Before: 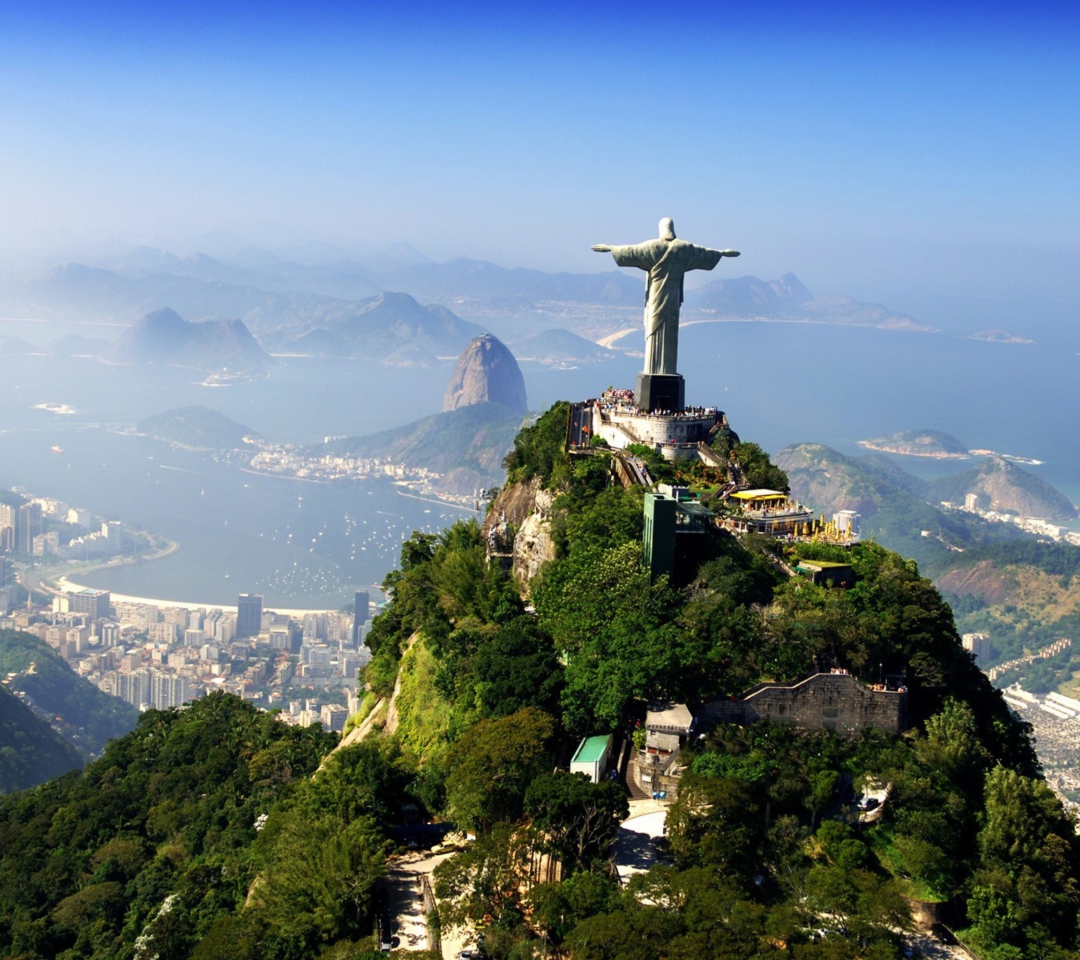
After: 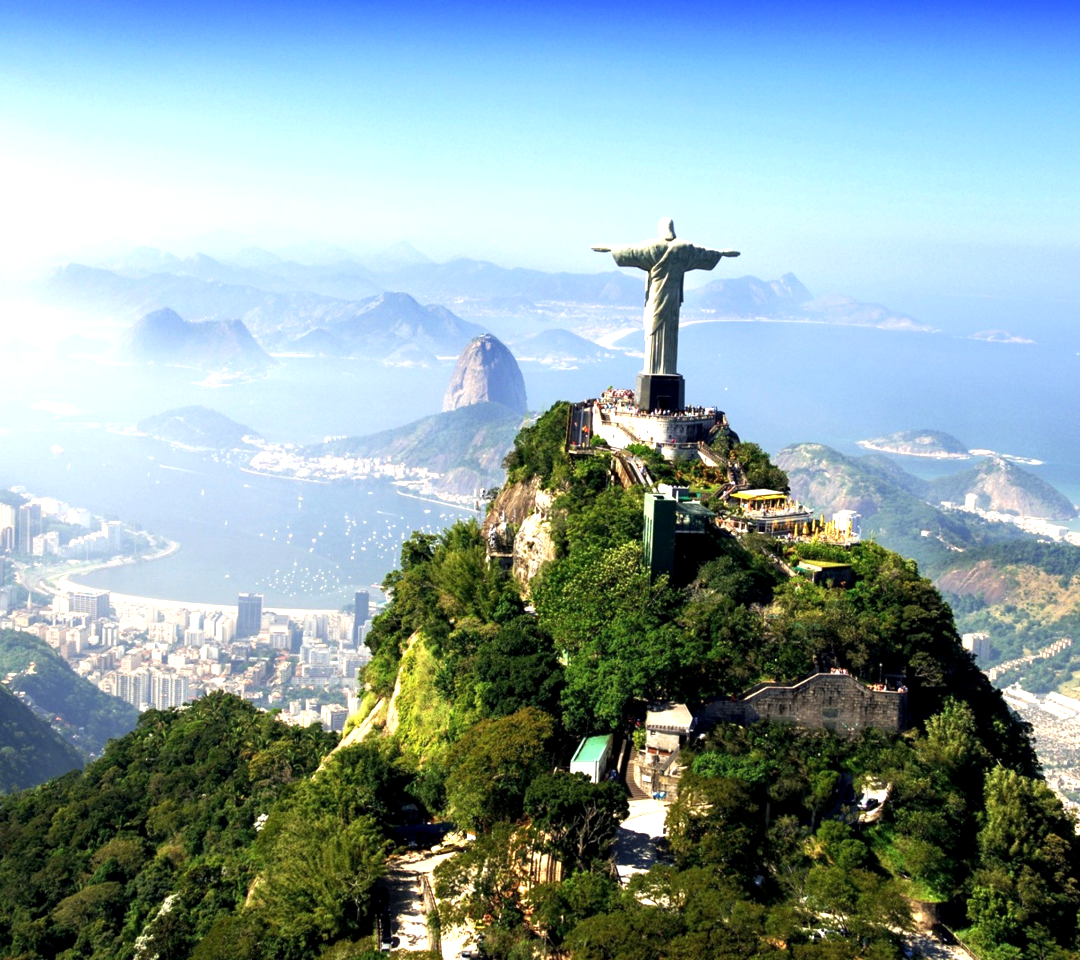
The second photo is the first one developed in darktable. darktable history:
exposure: exposure 0.759 EV, compensate highlight preservation false
local contrast: highlights 107%, shadows 103%, detail 131%, midtone range 0.2
